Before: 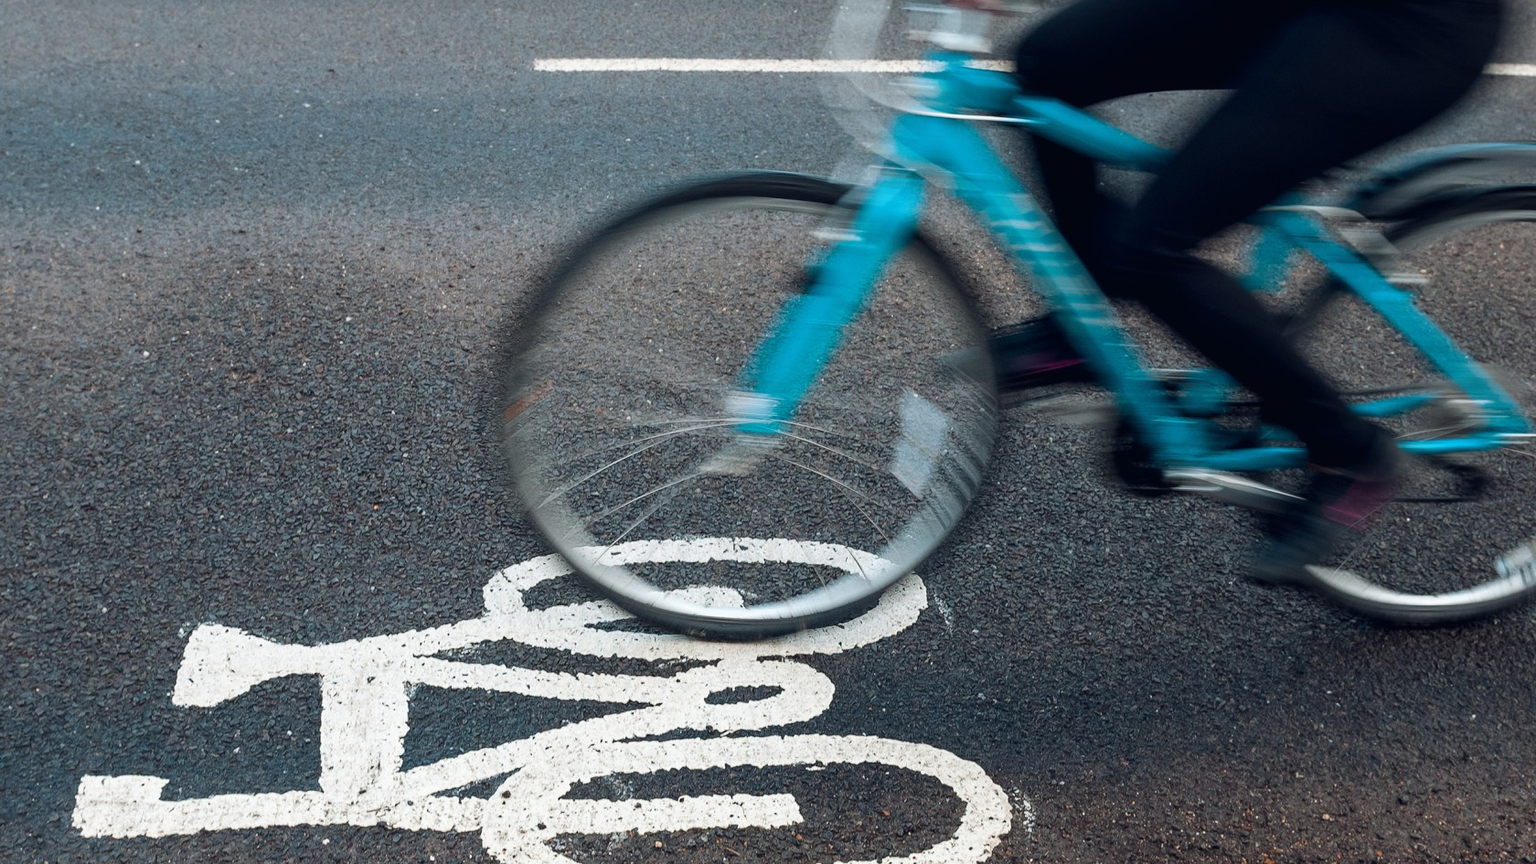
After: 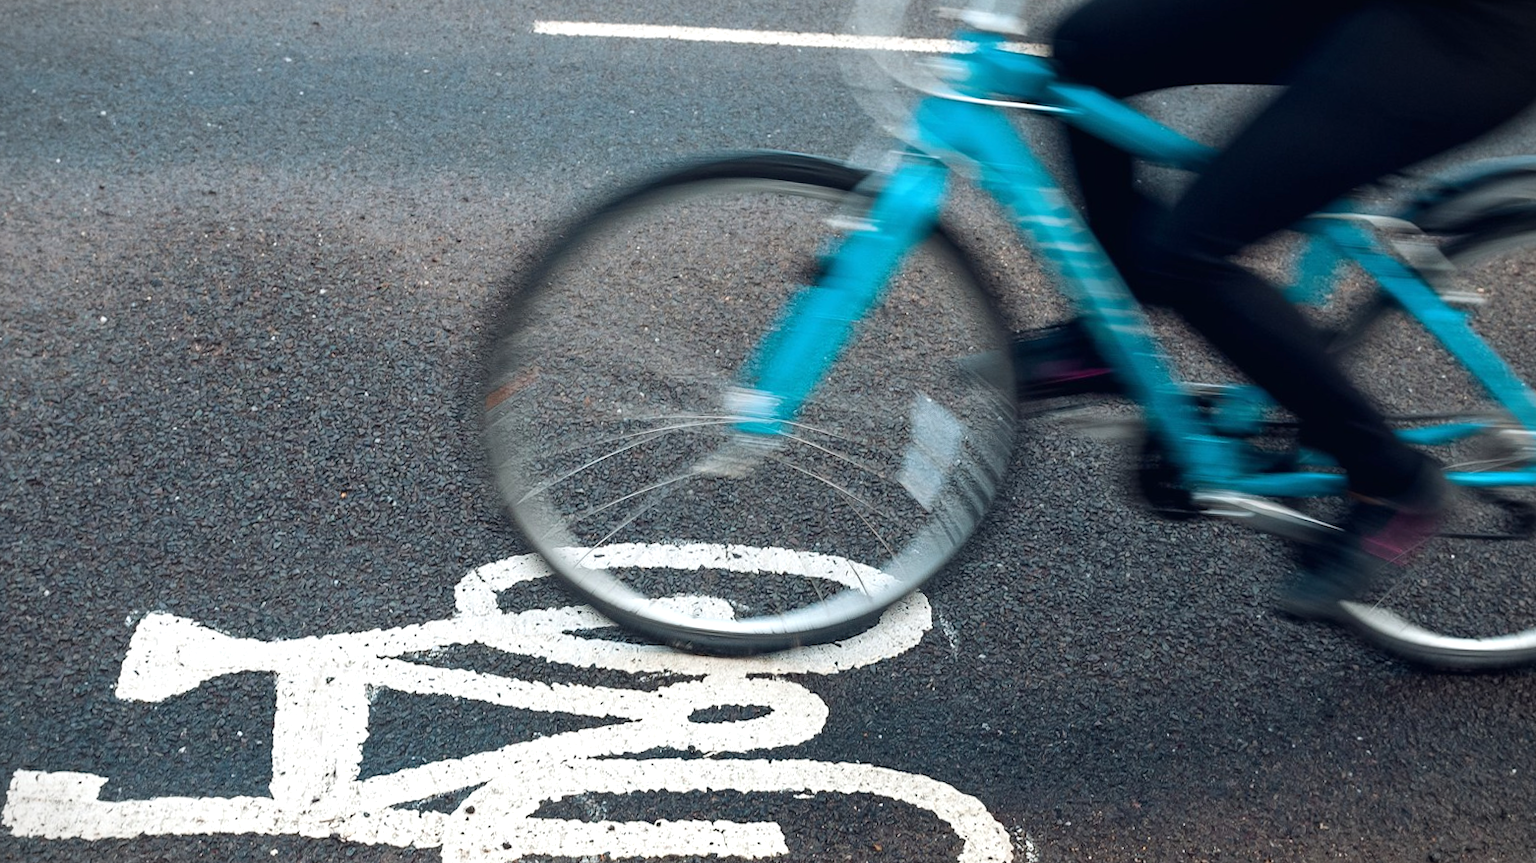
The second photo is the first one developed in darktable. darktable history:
exposure: exposure 0.297 EV, compensate highlight preservation false
crop and rotate: angle -2.48°
vignetting: fall-off start 99.61%, width/height ratio 1.303
